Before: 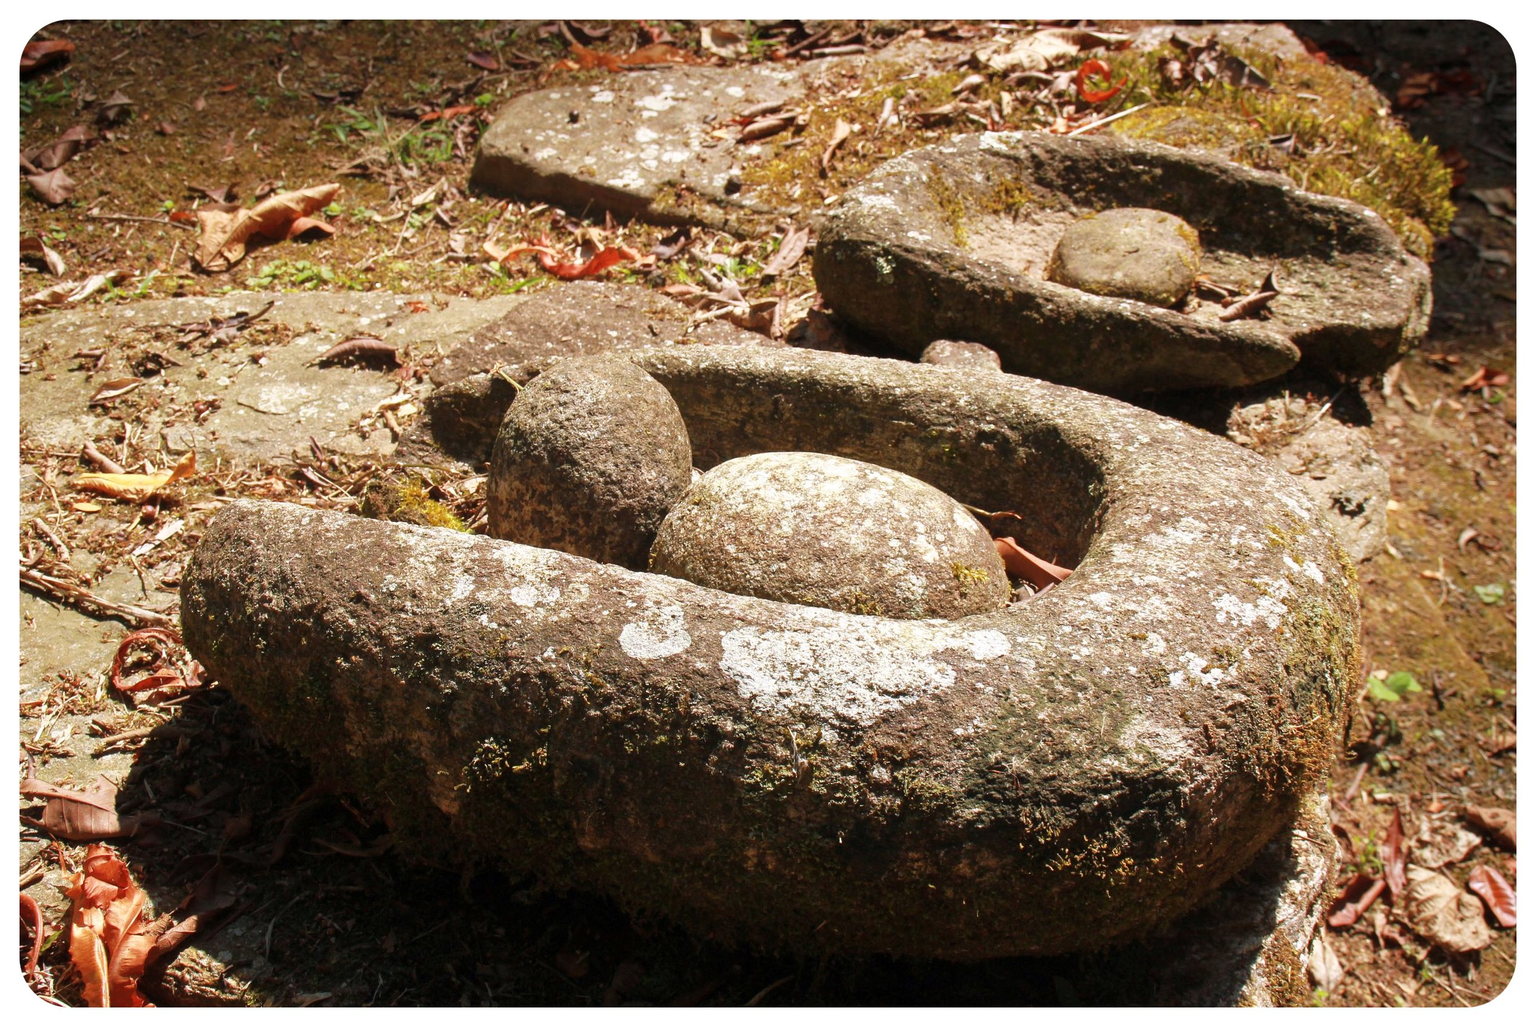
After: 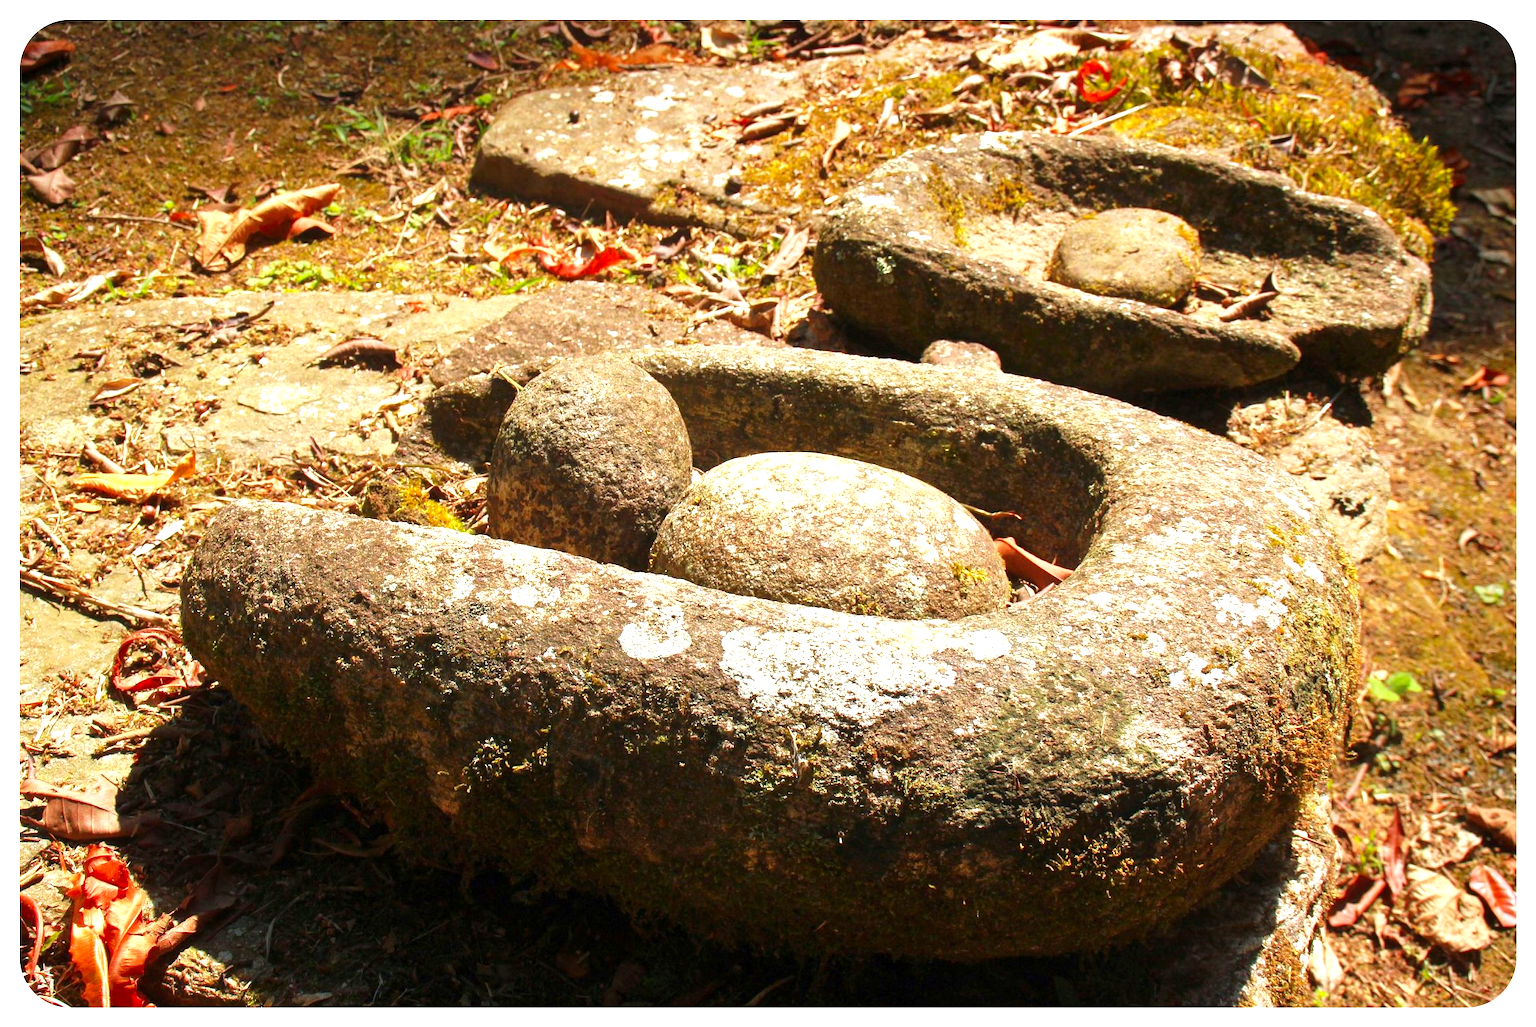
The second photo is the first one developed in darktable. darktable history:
exposure: exposure 0.6 EV, compensate highlight preservation false
contrast brightness saturation: contrast 0.088, saturation 0.276
color correction: highlights a* -2.5, highlights b* 2.37
